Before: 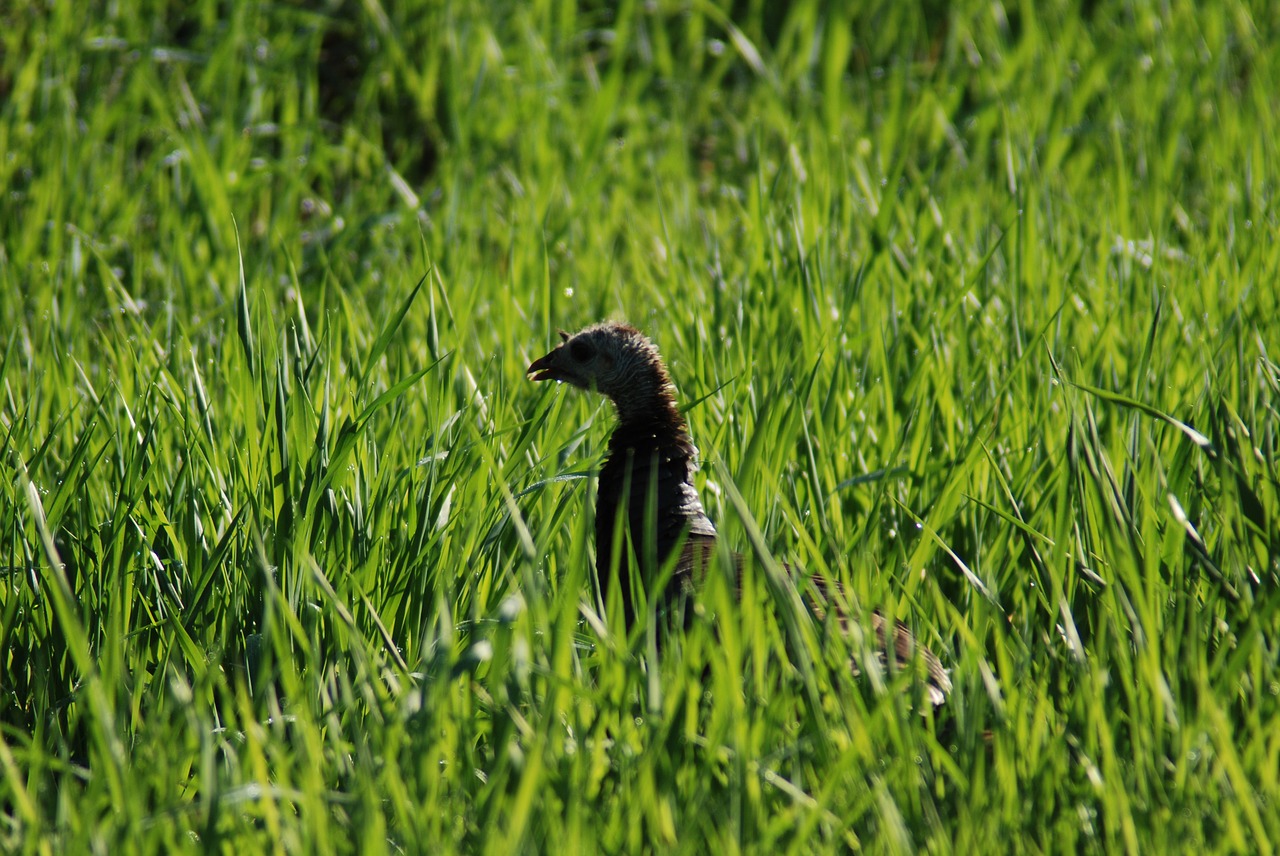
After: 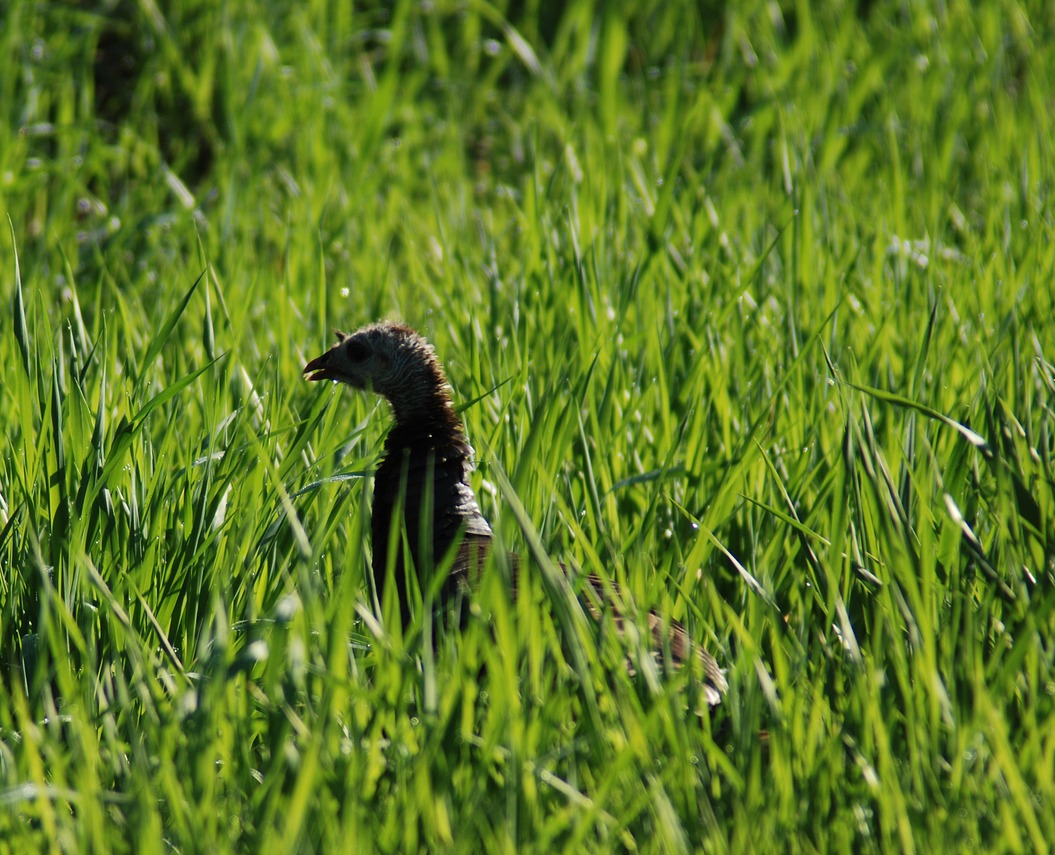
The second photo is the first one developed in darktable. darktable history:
crop: left 17.552%, bottom 0.039%
